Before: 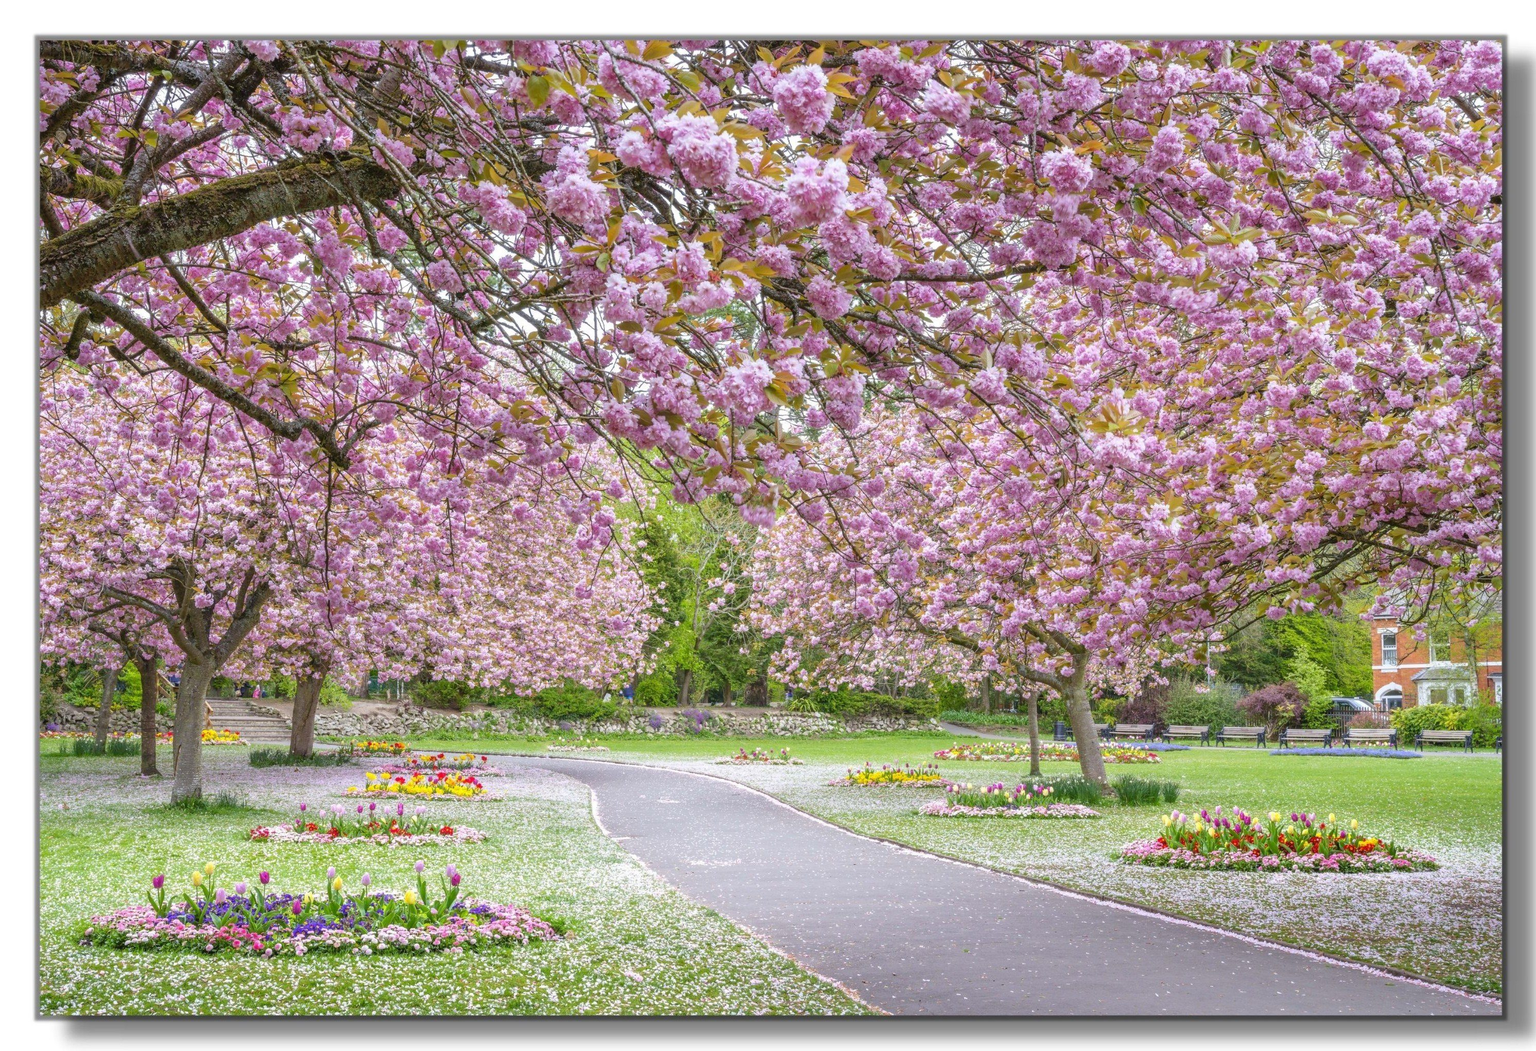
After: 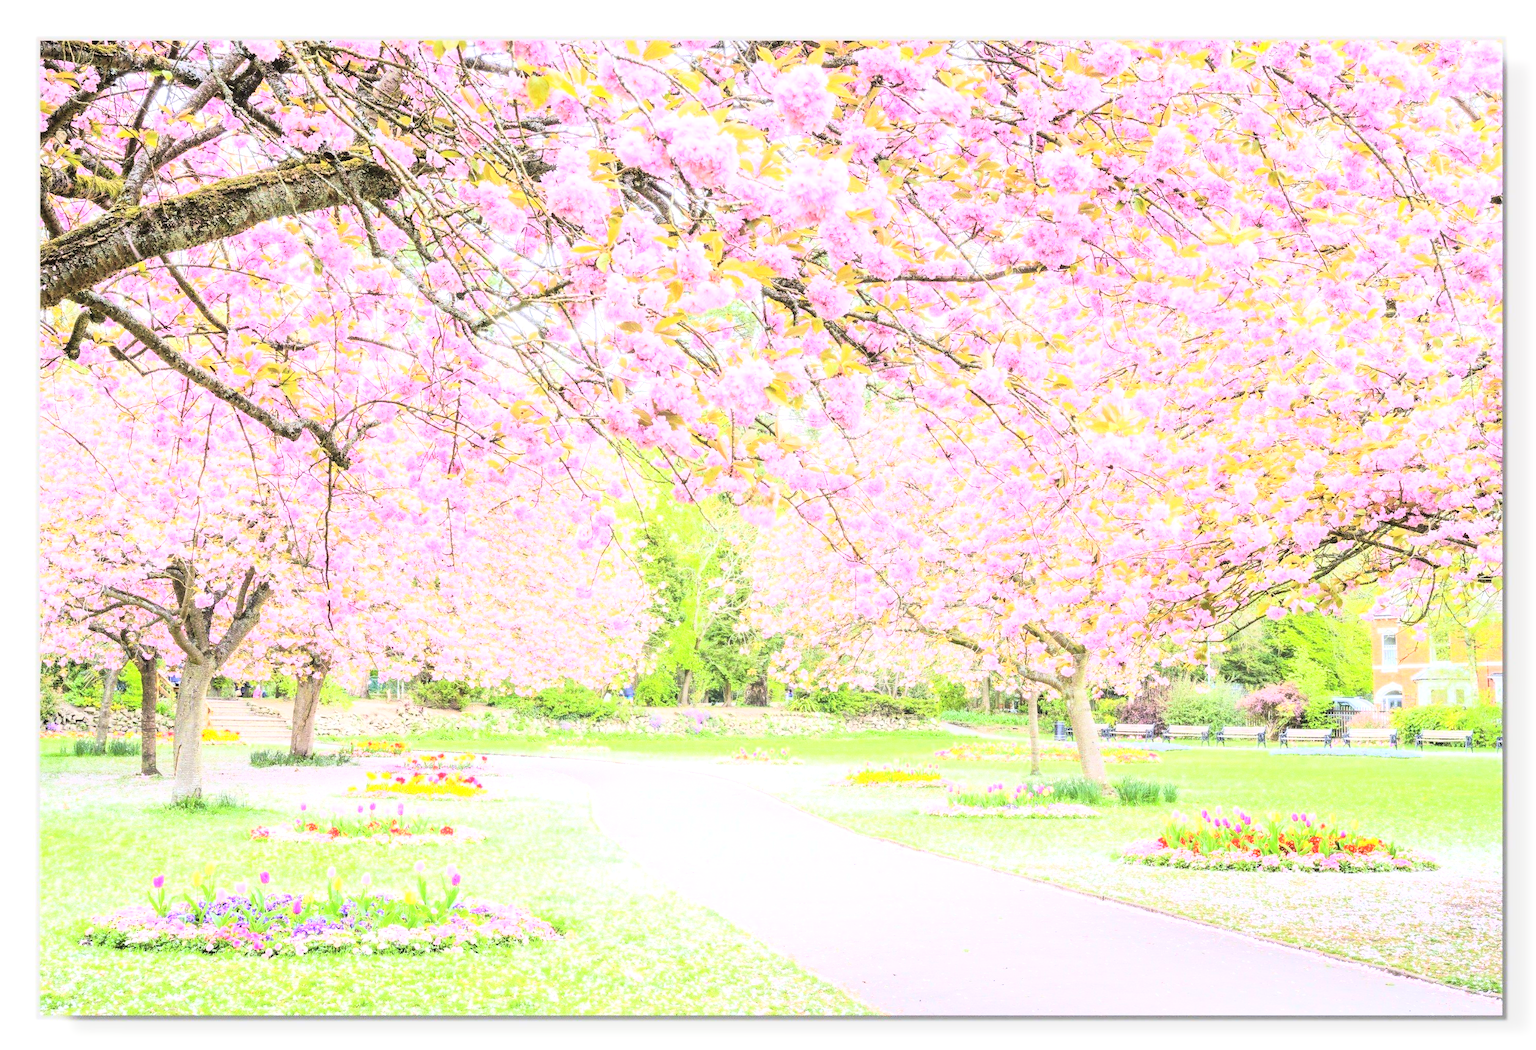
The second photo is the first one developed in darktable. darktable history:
exposure: black level correction 0, exposure 0.877 EV, compensate exposure bias true, compensate highlight preservation false
contrast equalizer: octaves 7, y [[0.6 ×6], [0.55 ×6], [0 ×6], [0 ×6], [0 ×6]], mix -0.36
rgb curve: curves: ch0 [(0, 0) (0.21, 0.15) (0.24, 0.21) (0.5, 0.75) (0.75, 0.96) (0.89, 0.99) (1, 1)]; ch1 [(0, 0.02) (0.21, 0.13) (0.25, 0.2) (0.5, 0.67) (0.75, 0.9) (0.89, 0.97) (1, 1)]; ch2 [(0, 0.02) (0.21, 0.13) (0.25, 0.2) (0.5, 0.67) (0.75, 0.9) (0.89, 0.97) (1, 1)], compensate middle gray true
